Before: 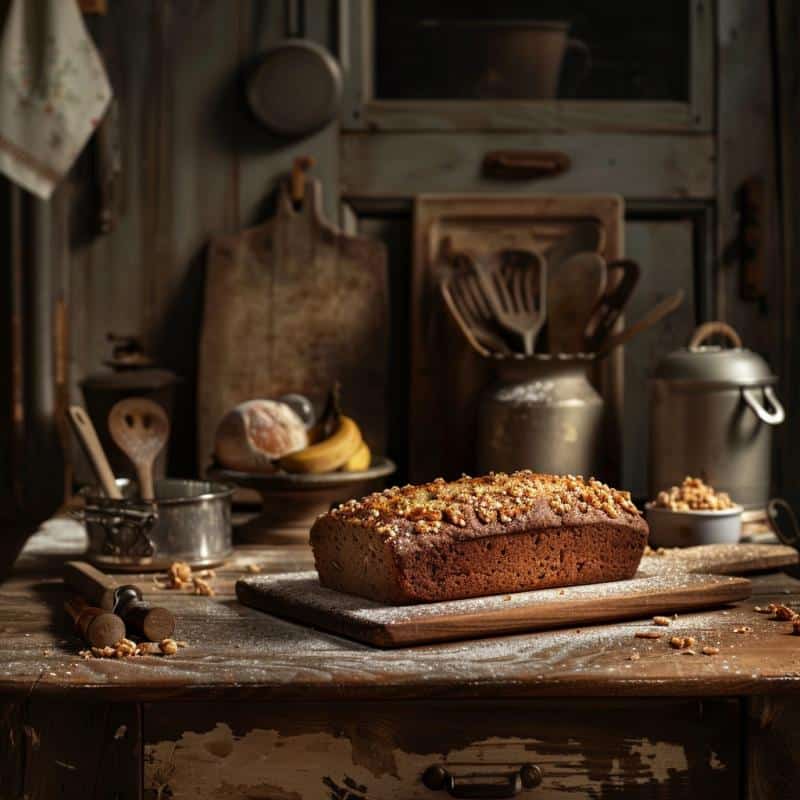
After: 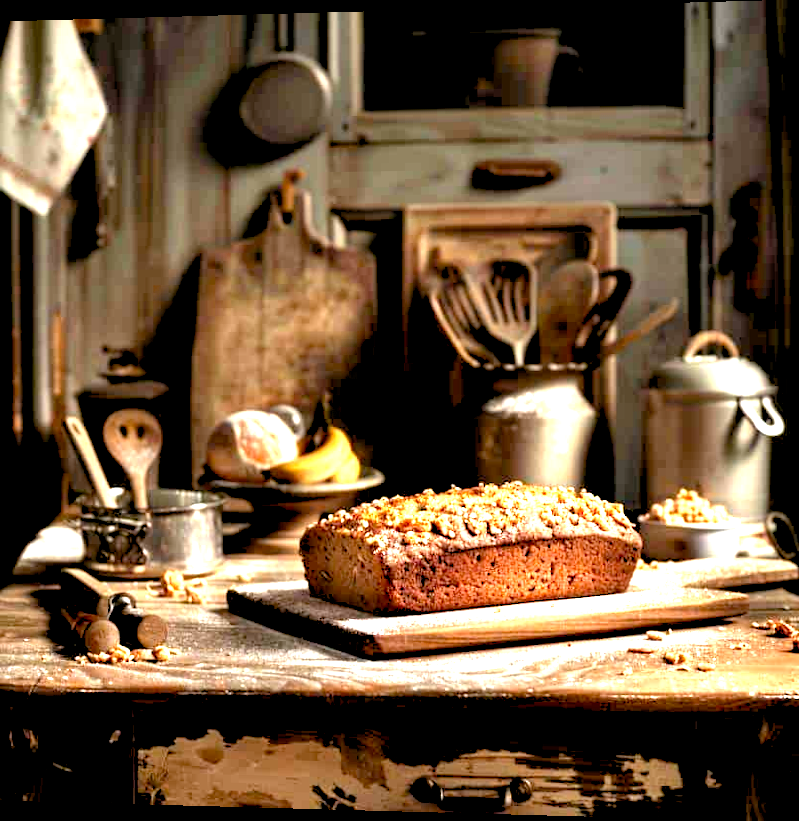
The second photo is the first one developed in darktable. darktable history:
rotate and perspective: lens shift (horizontal) -0.055, automatic cropping off
exposure: black level correction 0.005, exposure 2.084 EV, compensate highlight preservation false
rgb levels: levels [[0.01, 0.419, 0.839], [0, 0.5, 1], [0, 0.5, 1]]
